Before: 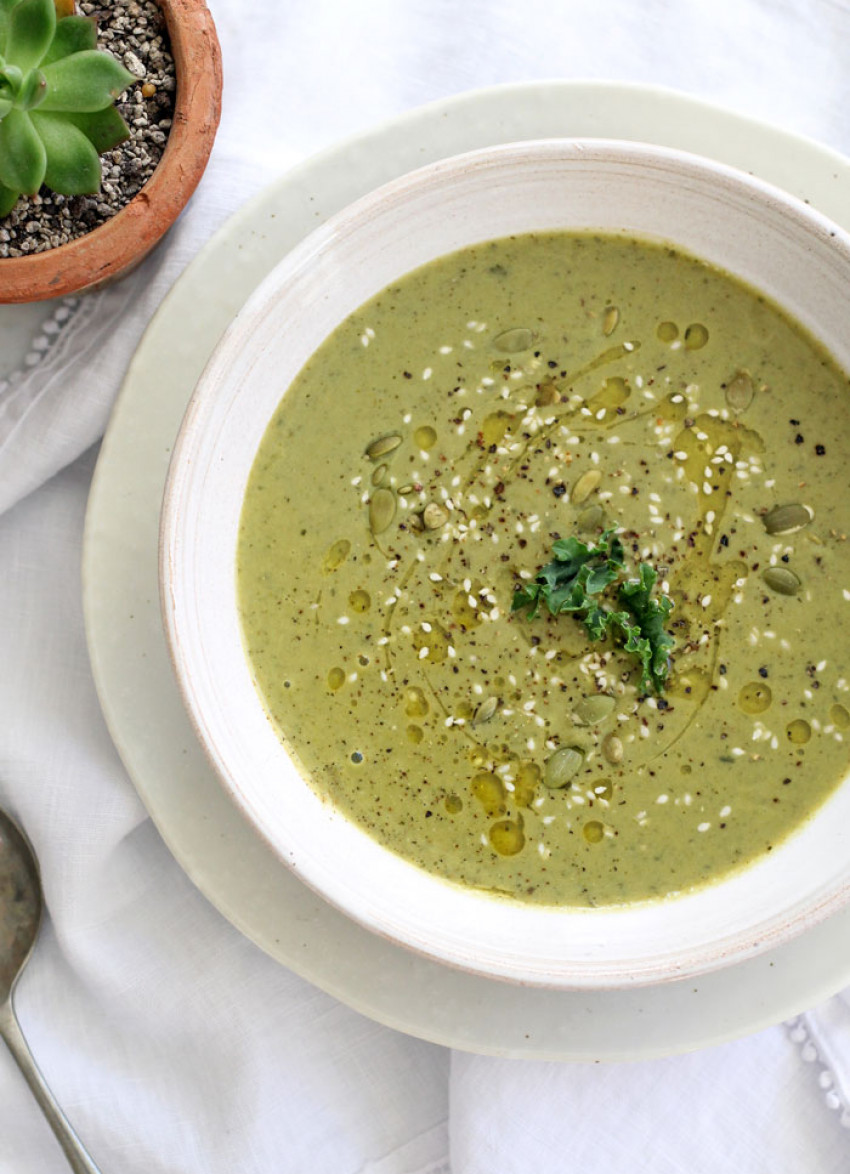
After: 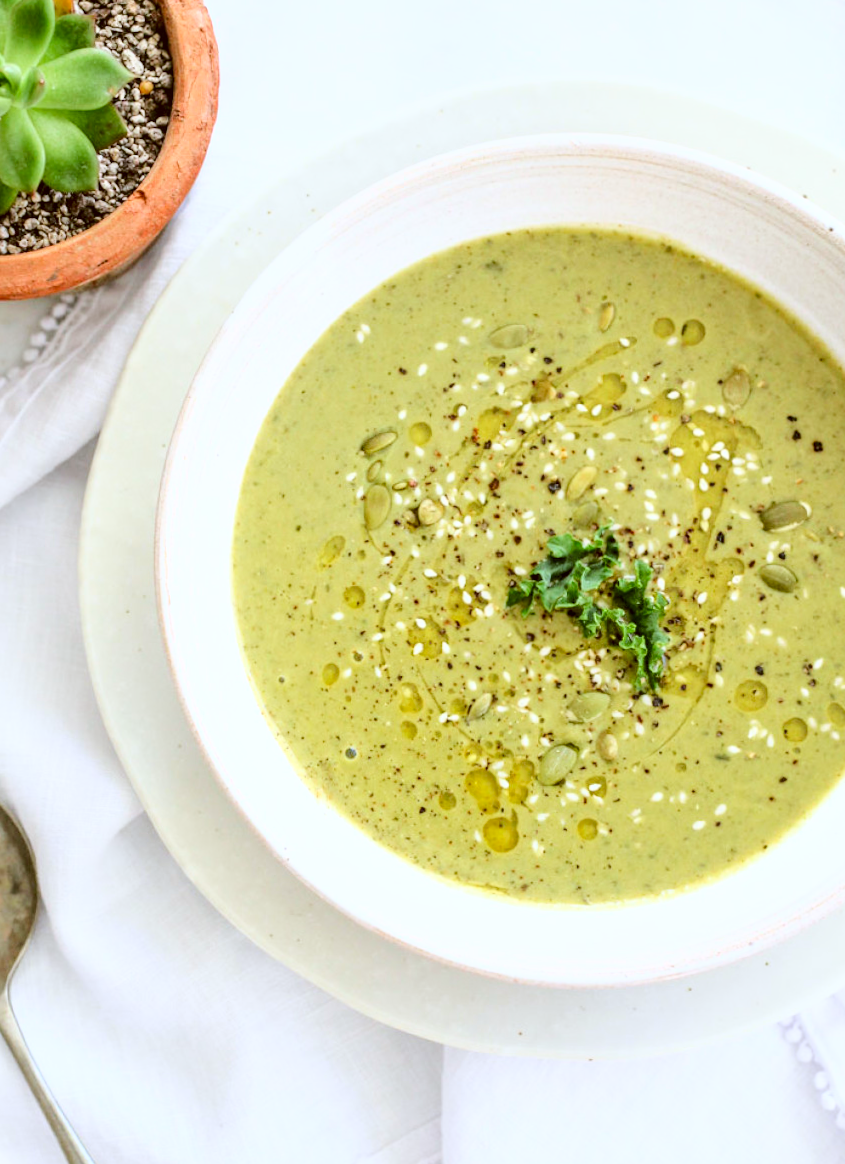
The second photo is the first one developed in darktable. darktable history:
local contrast: on, module defaults
base curve: curves: ch0 [(0, 0) (0.025, 0.046) (0.112, 0.277) (0.467, 0.74) (0.814, 0.929) (1, 0.942)]
white balance: red 0.967, blue 1.049
rotate and perspective: rotation 0.192°, lens shift (horizontal) -0.015, crop left 0.005, crop right 0.996, crop top 0.006, crop bottom 0.99
color correction: highlights a* -0.482, highlights b* 0.161, shadows a* 4.66, shadows b* 20.72
